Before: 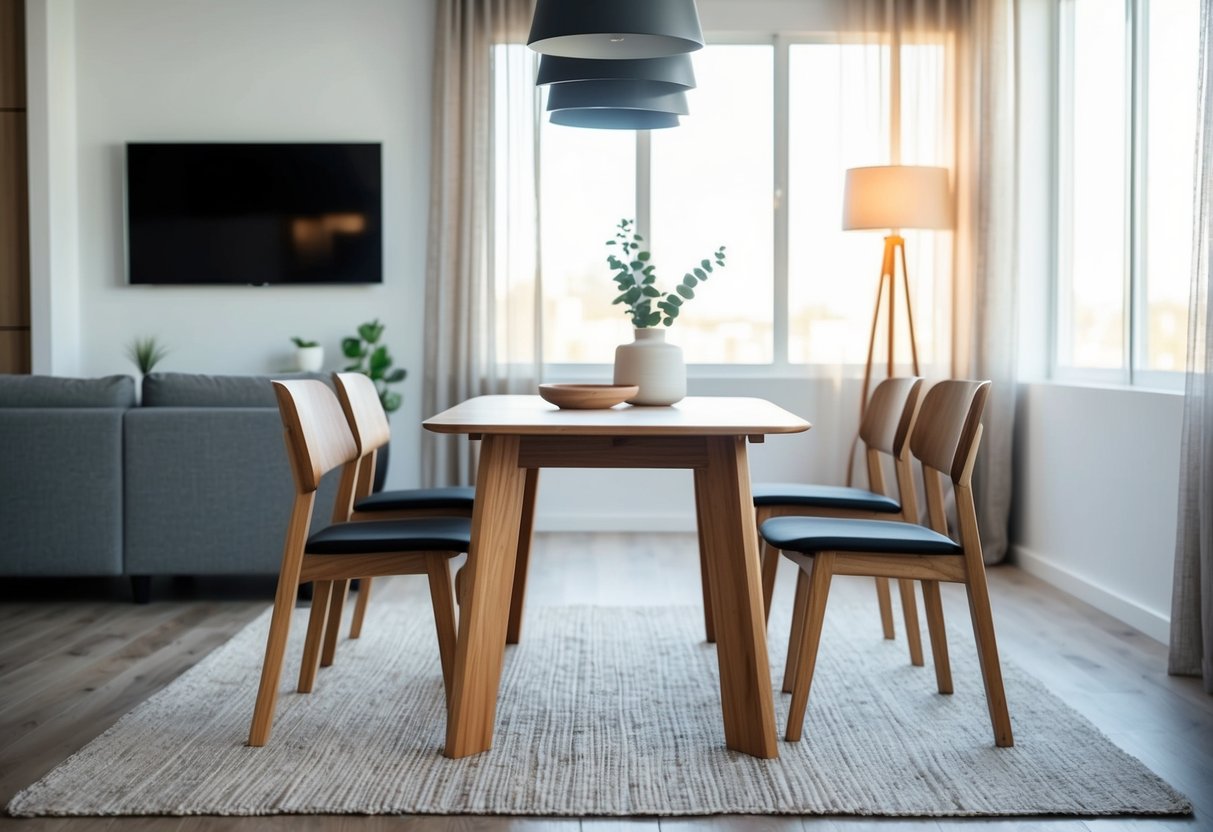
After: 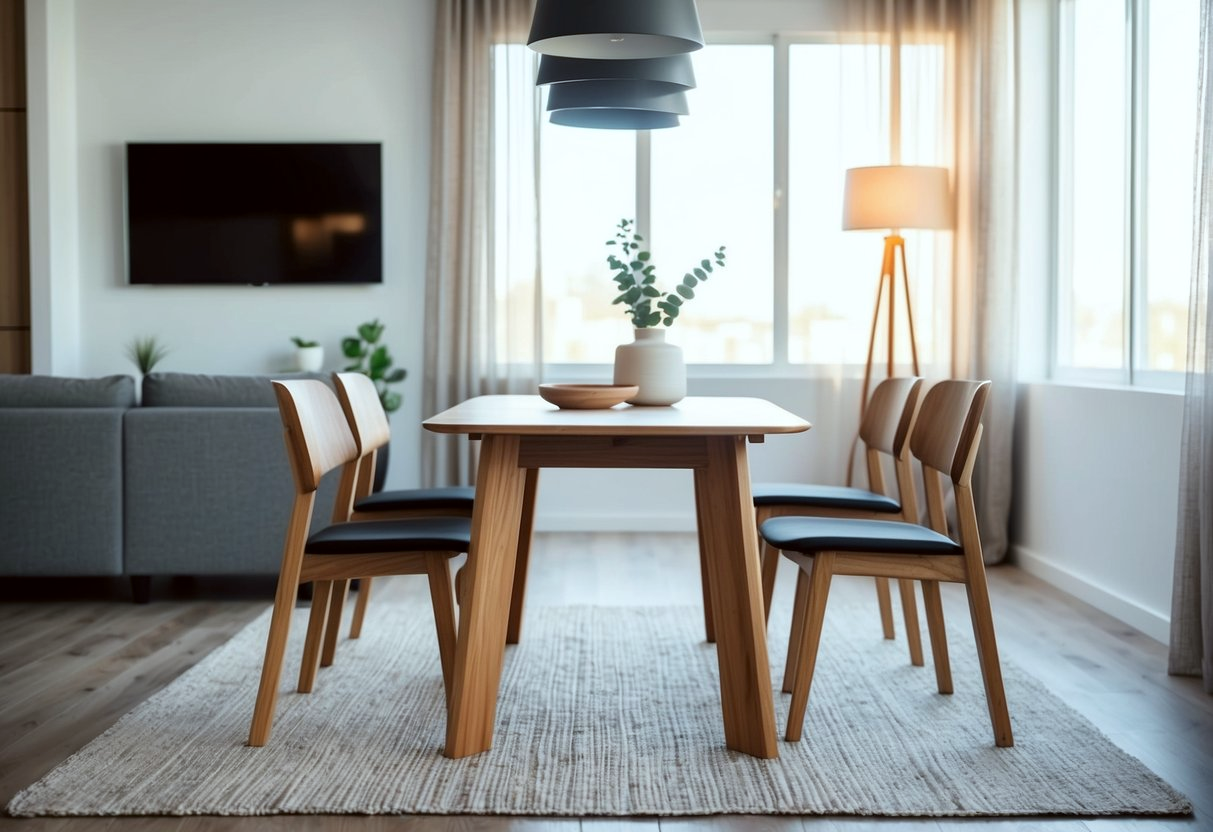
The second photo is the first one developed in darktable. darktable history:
local contrast: mode bilateral grid, contrast 10, coarseness 25, detail 110%, midtone range 0.2
color correction: highlights a* -2.73, highlights b* -2.09, shadows a* 2.41, shadows b* 2.73
